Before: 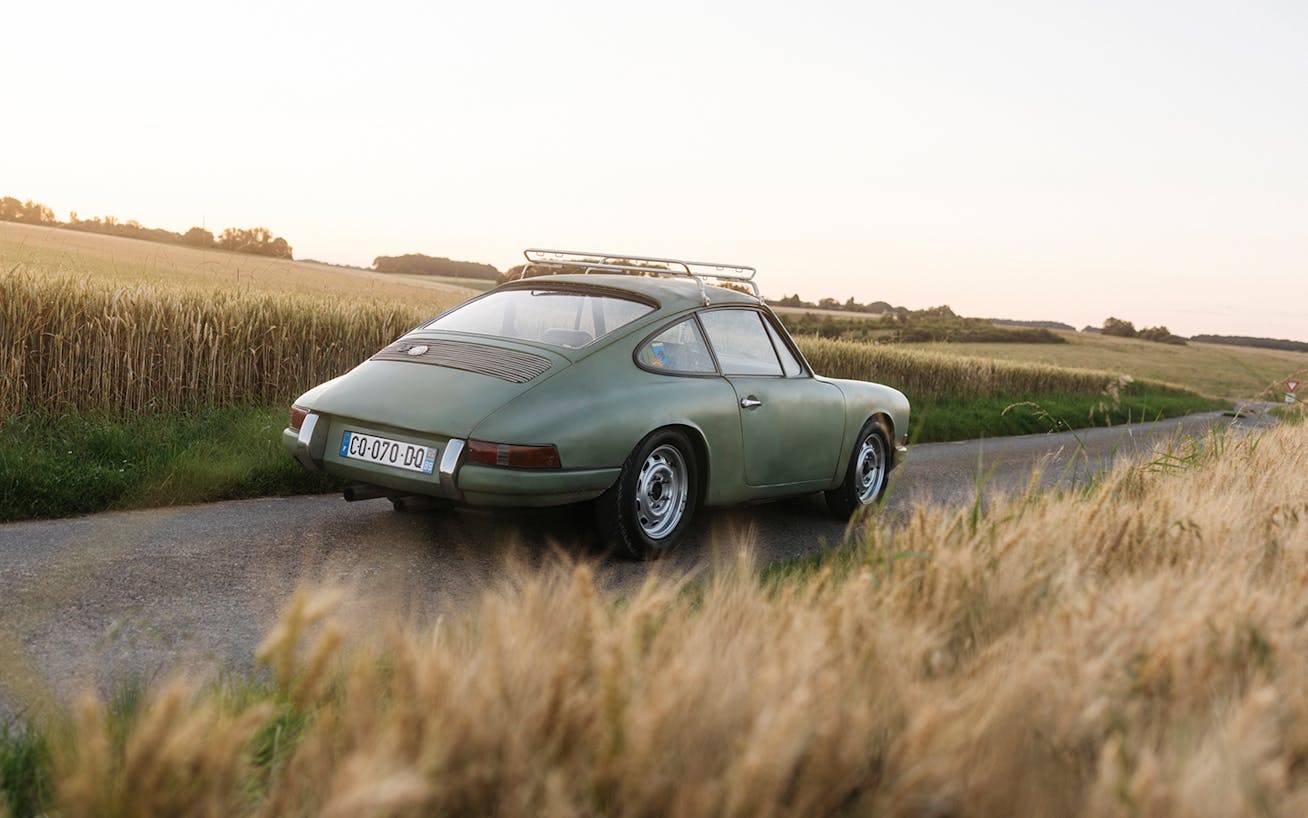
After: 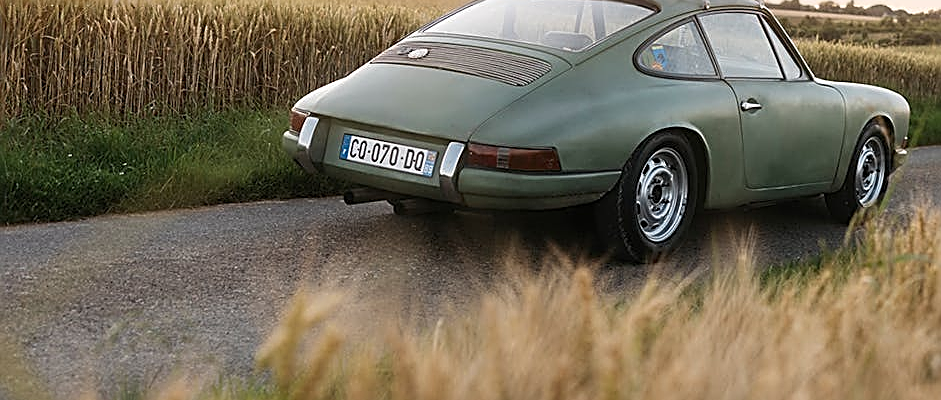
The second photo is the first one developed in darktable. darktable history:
crop: top 36.317%, right 27.992%, bottom 14.695%
sharpen: amount 1.016
